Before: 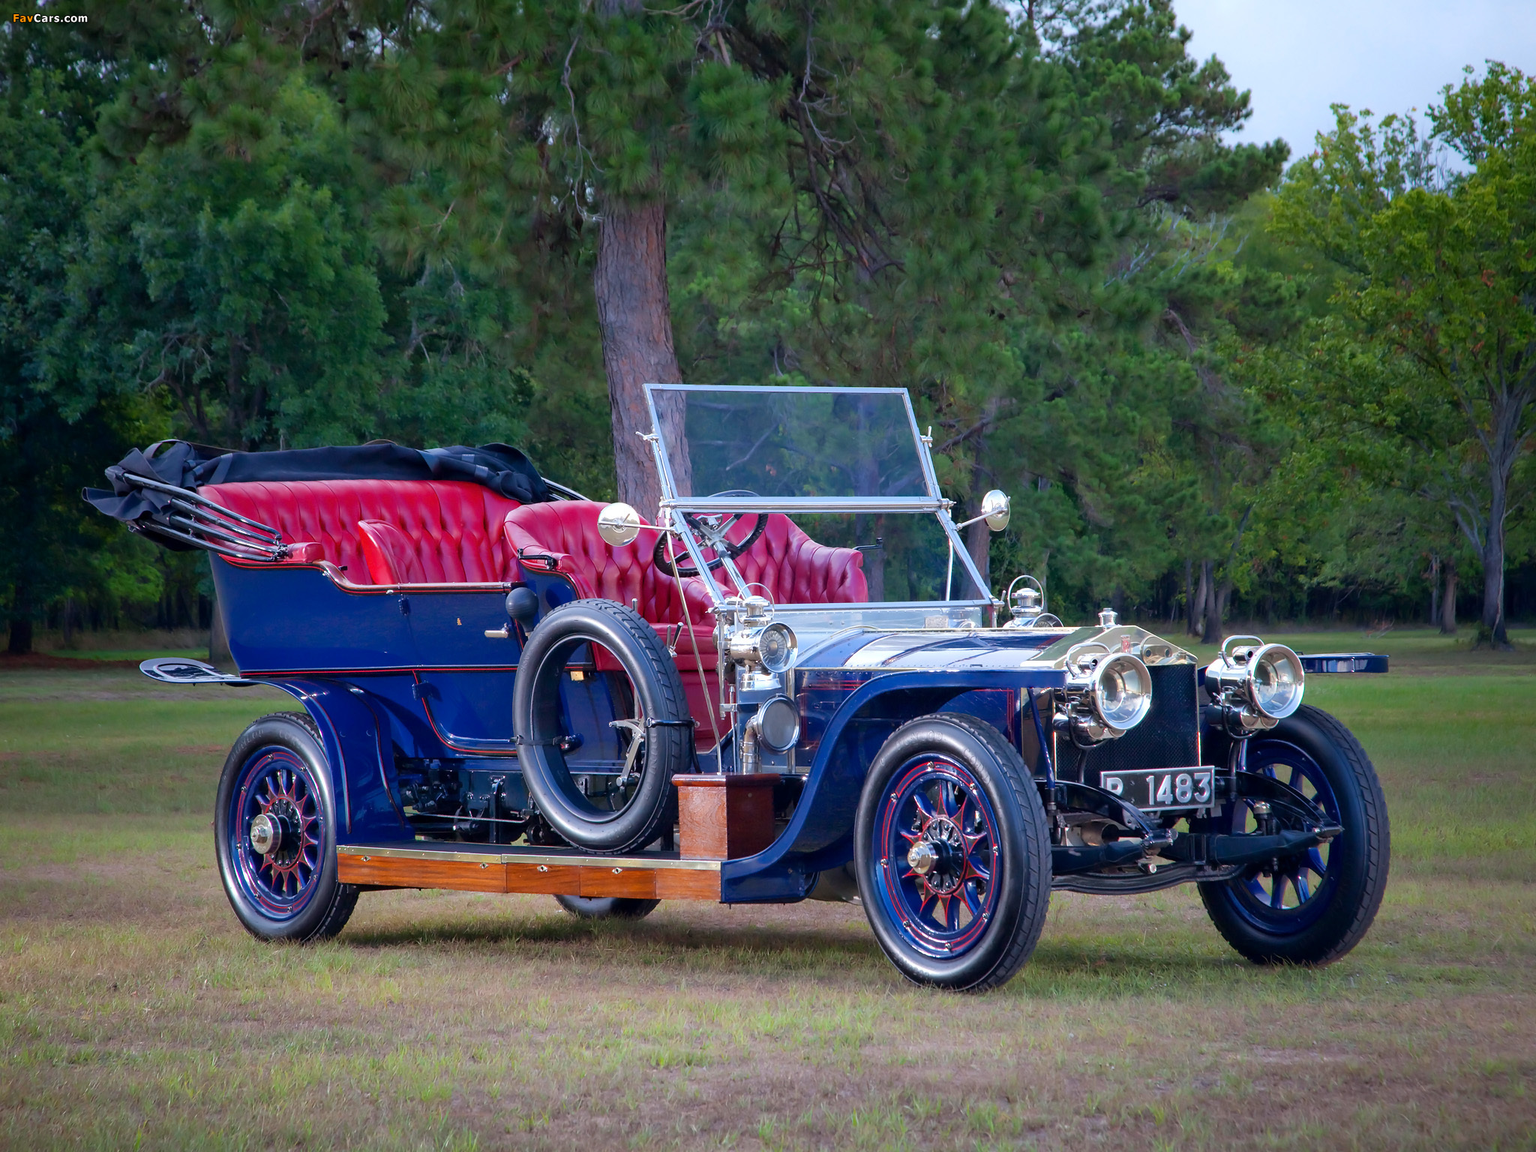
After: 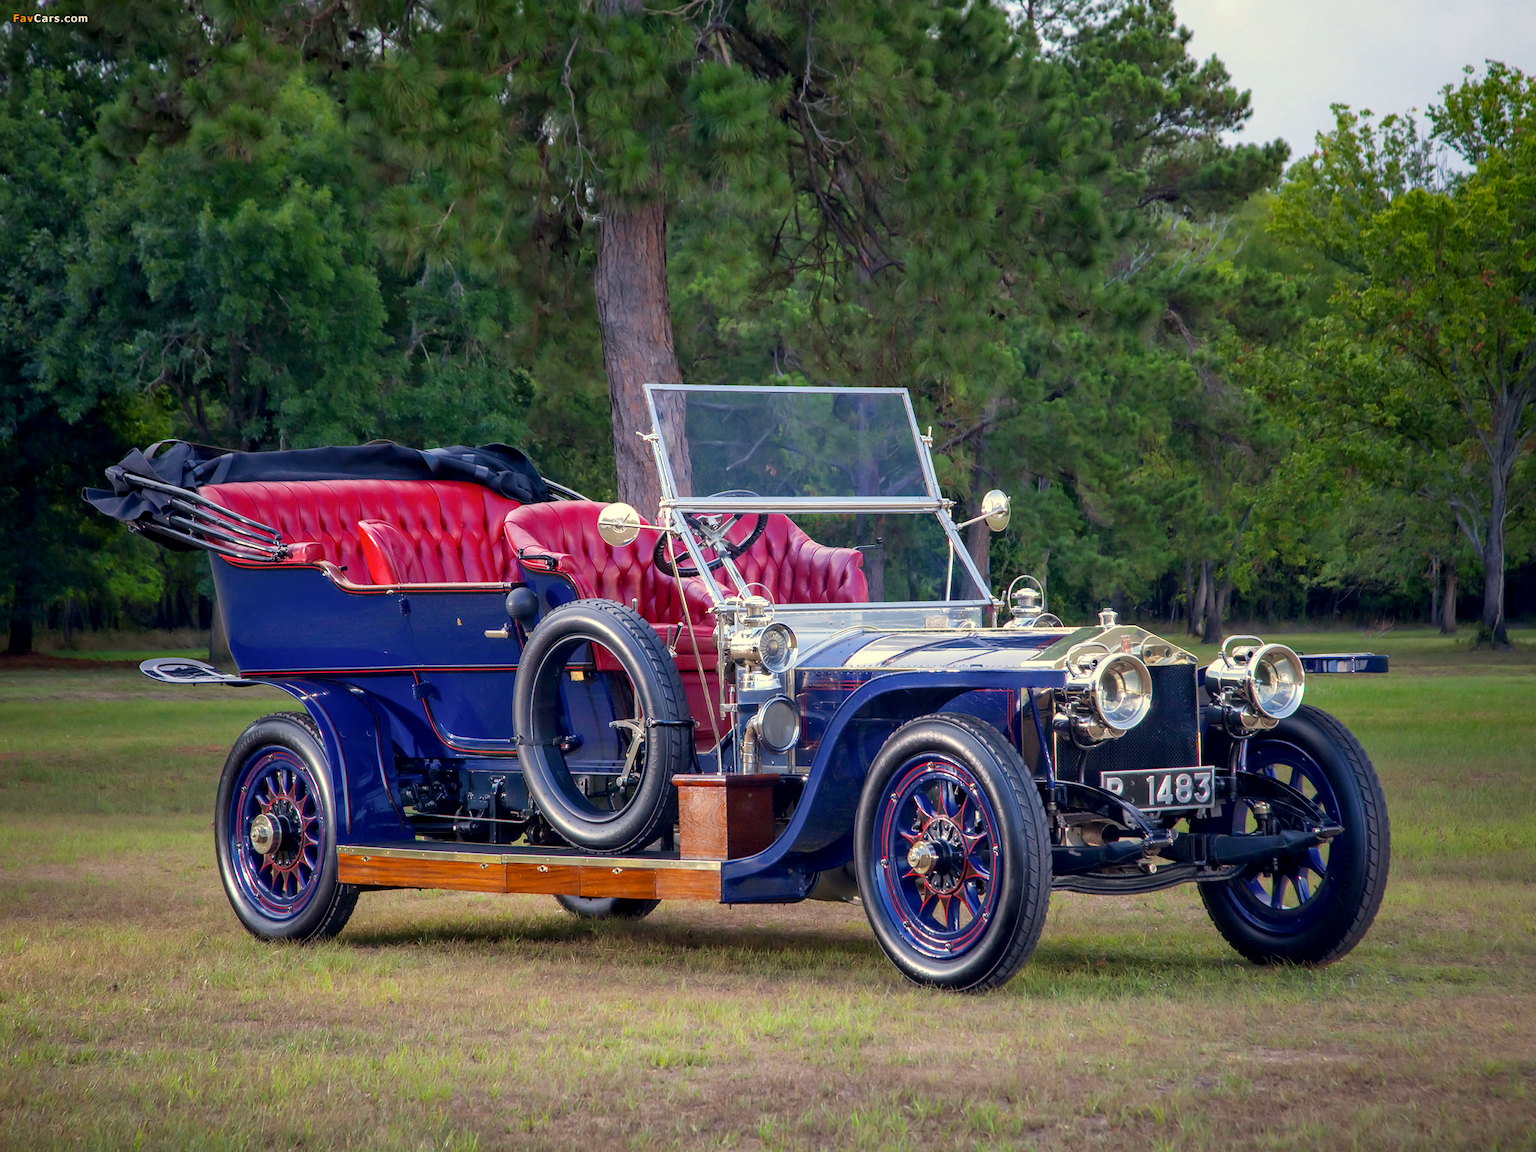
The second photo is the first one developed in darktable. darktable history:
local contrast: on, module defaults
color correction: highlights a* 1.39, highlights b* 17.83
